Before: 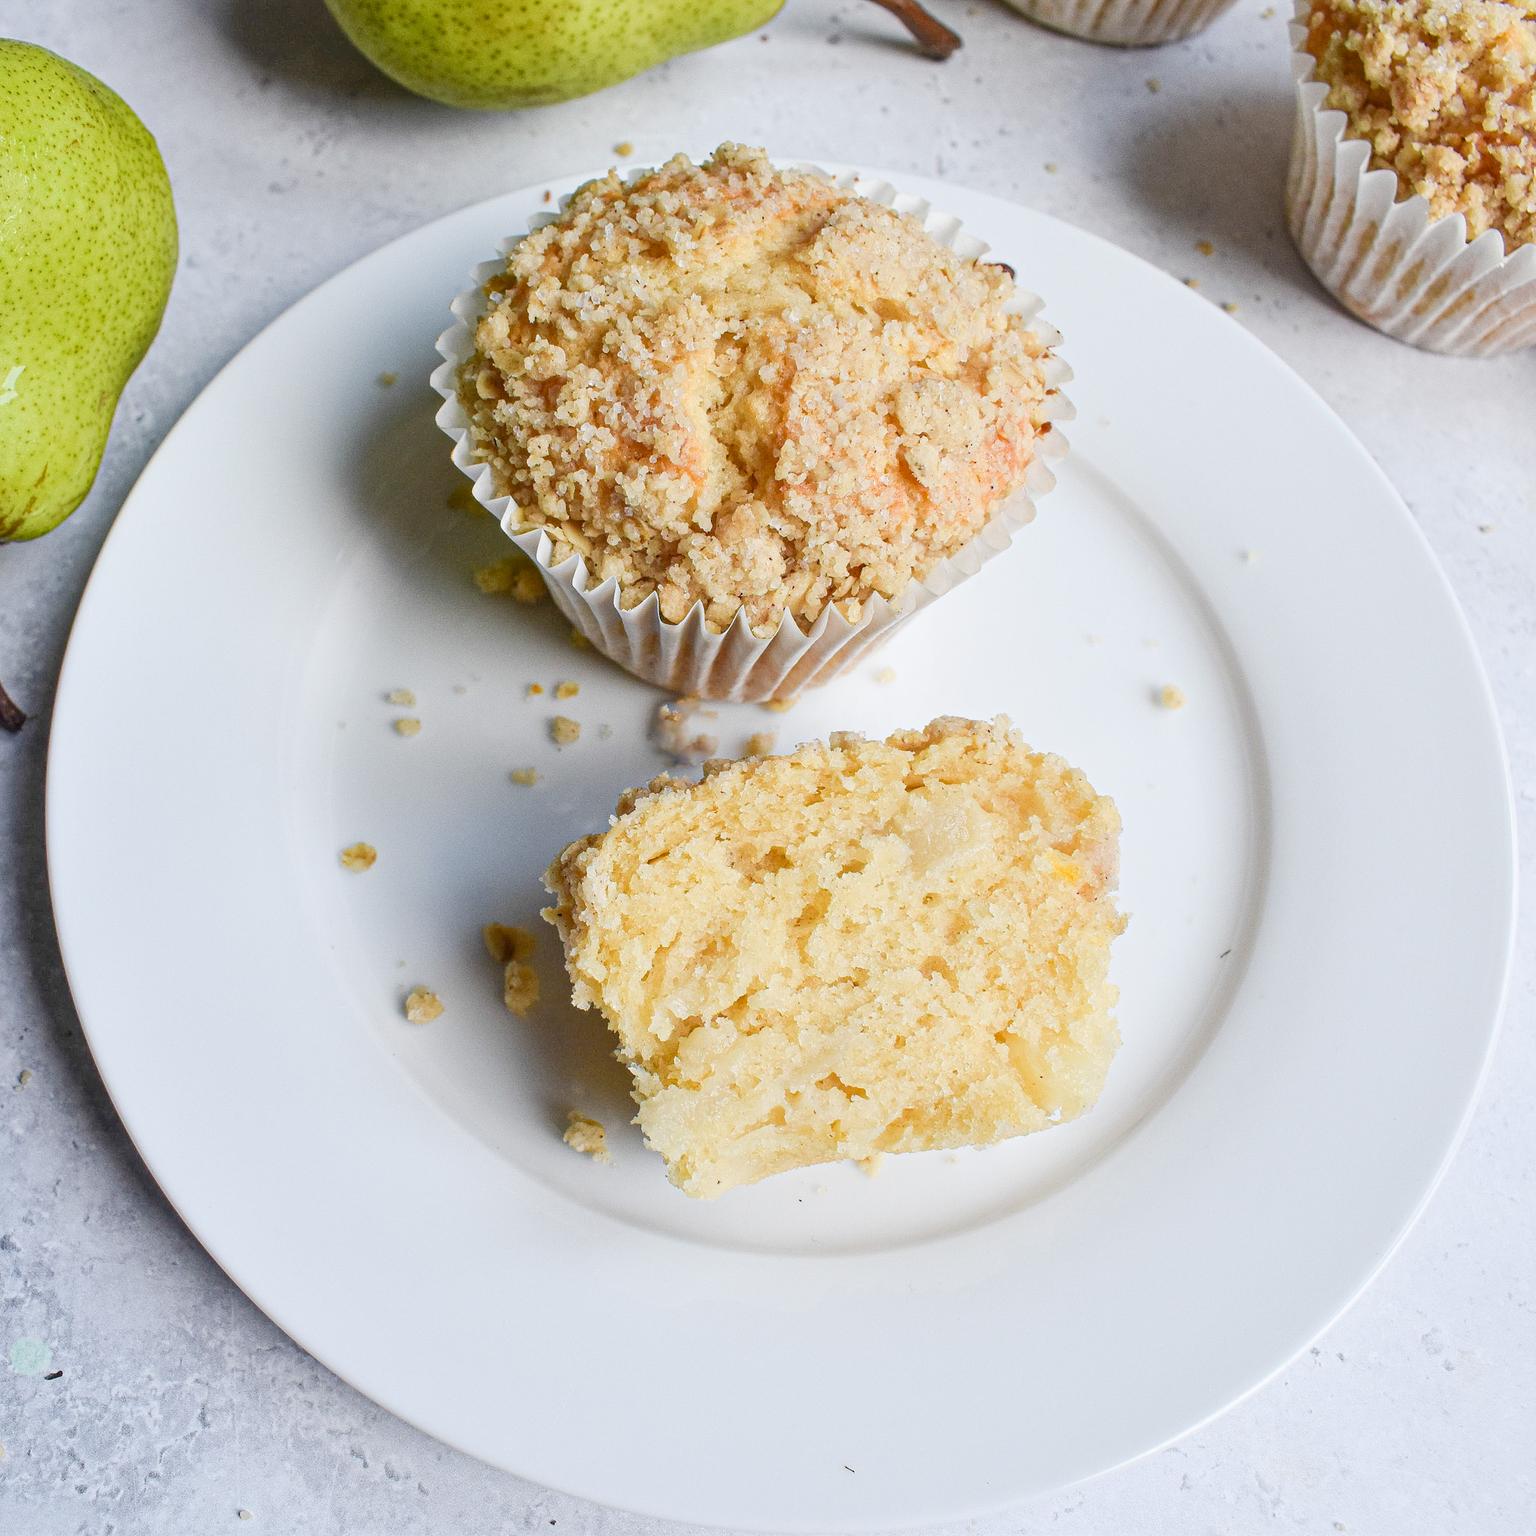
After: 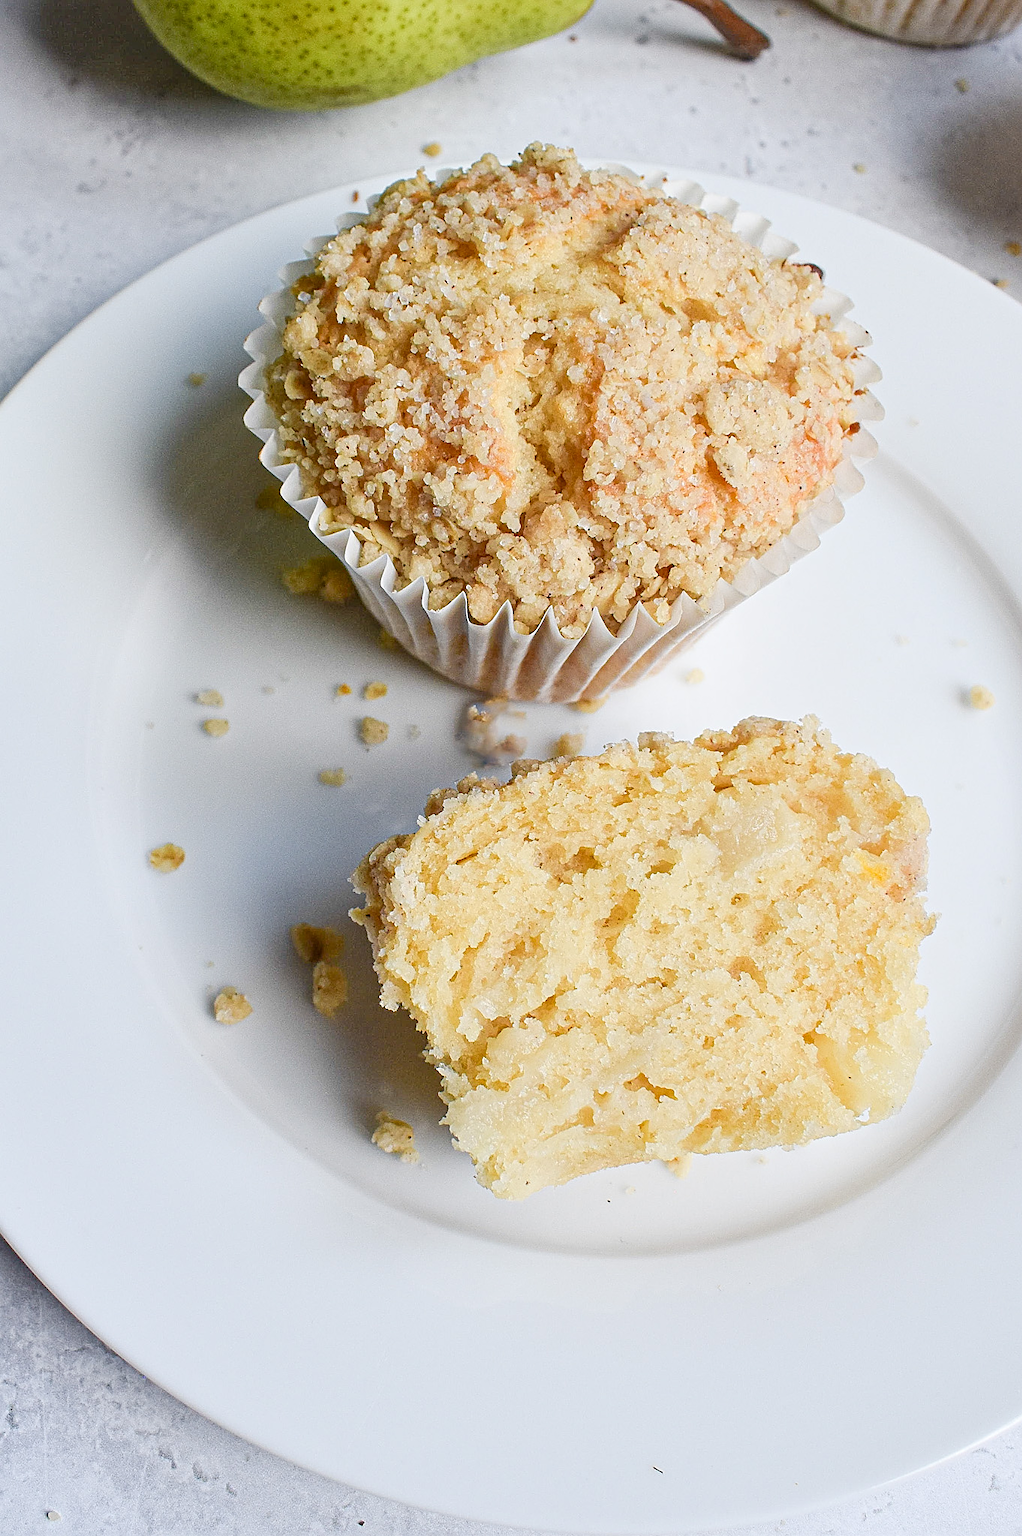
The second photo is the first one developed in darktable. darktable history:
crop and rotate: left 12.514%, right 20.896%
sharpen: on, module defaults
